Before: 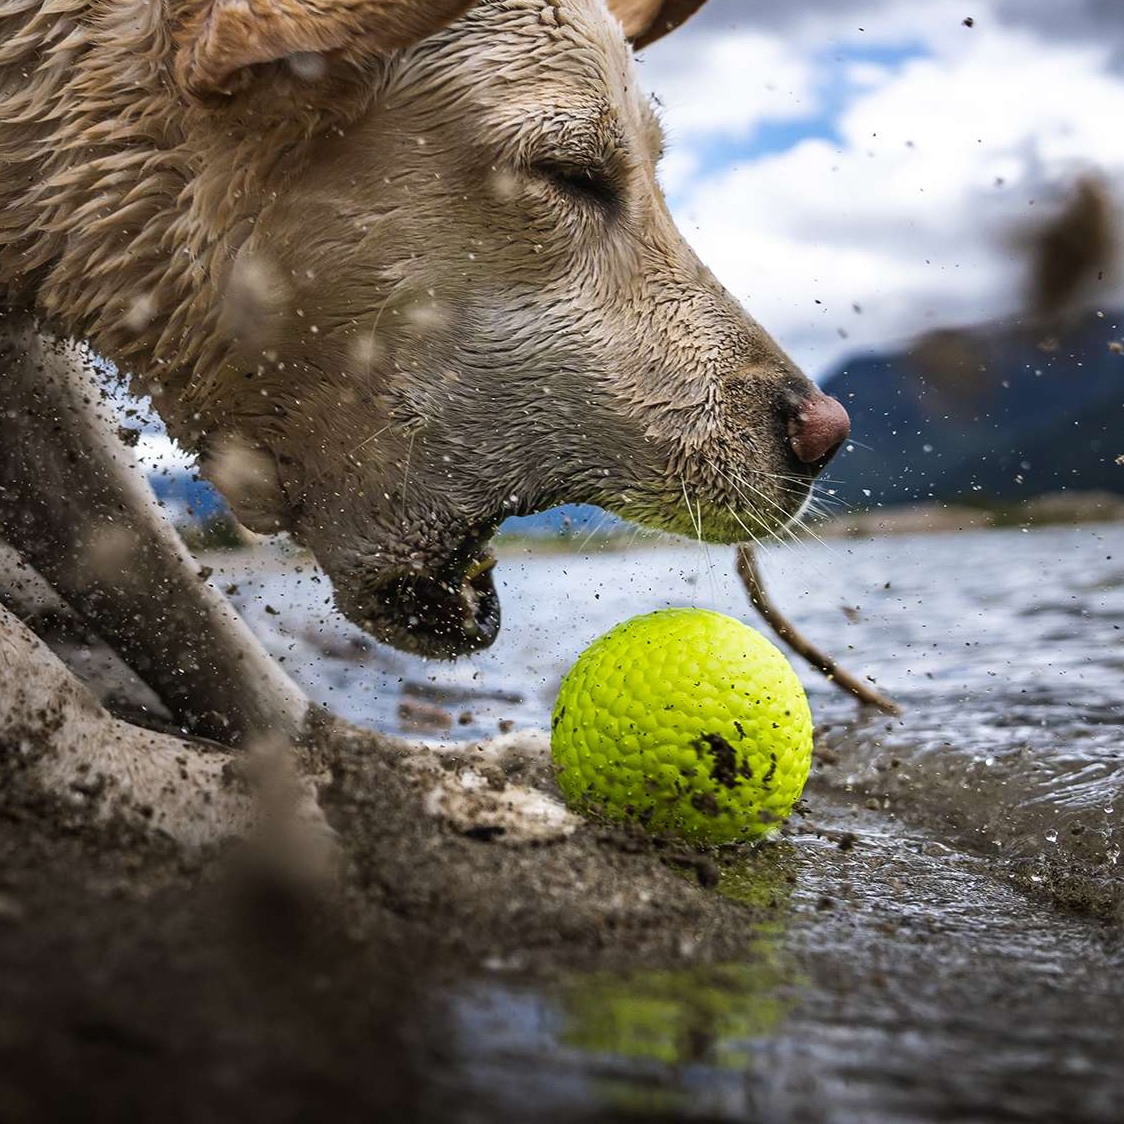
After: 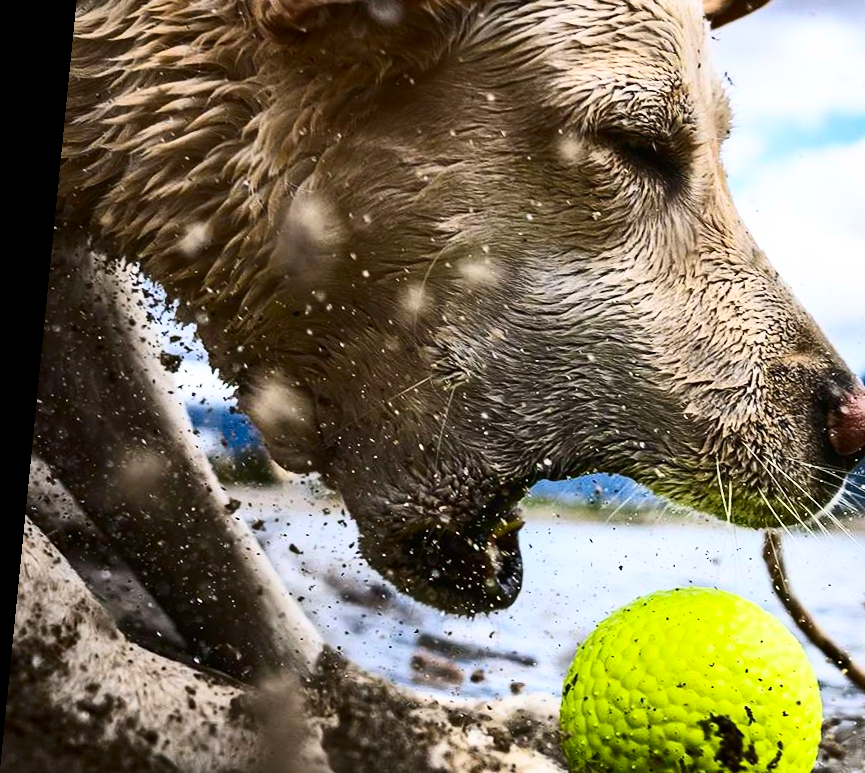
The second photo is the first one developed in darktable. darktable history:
crop and rotate: angle -5.69°, left 2.094%, top 6.939%, right 27.534%, bottom 30.172%
contrast brightness saturation: contrast 0.405, brightness 0.102, saturation 0.21
